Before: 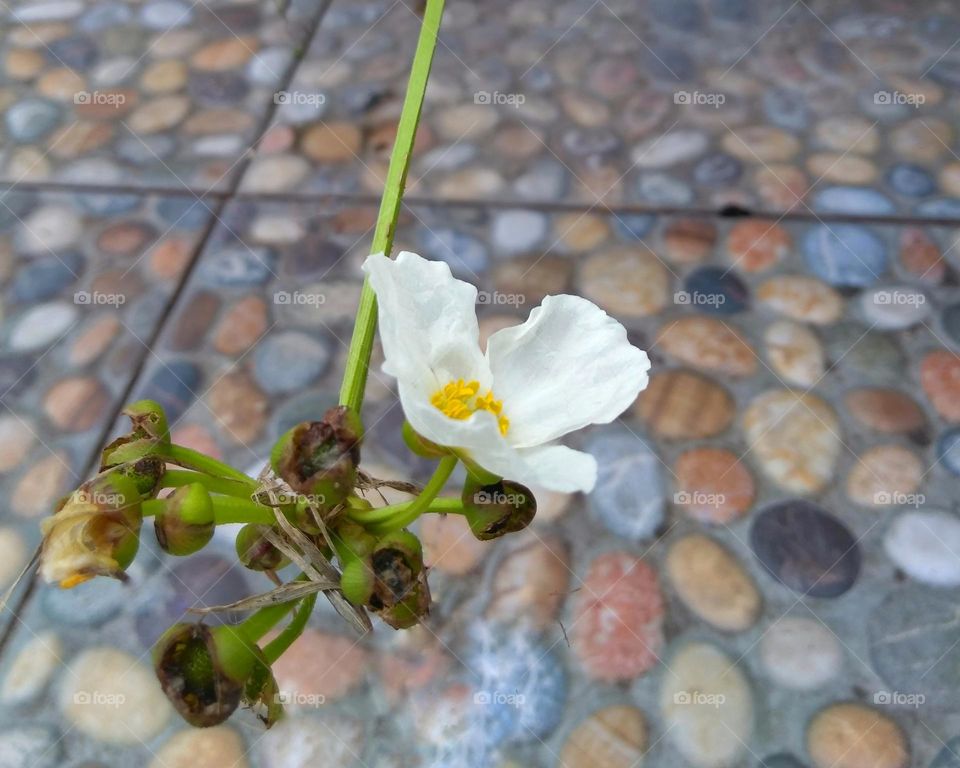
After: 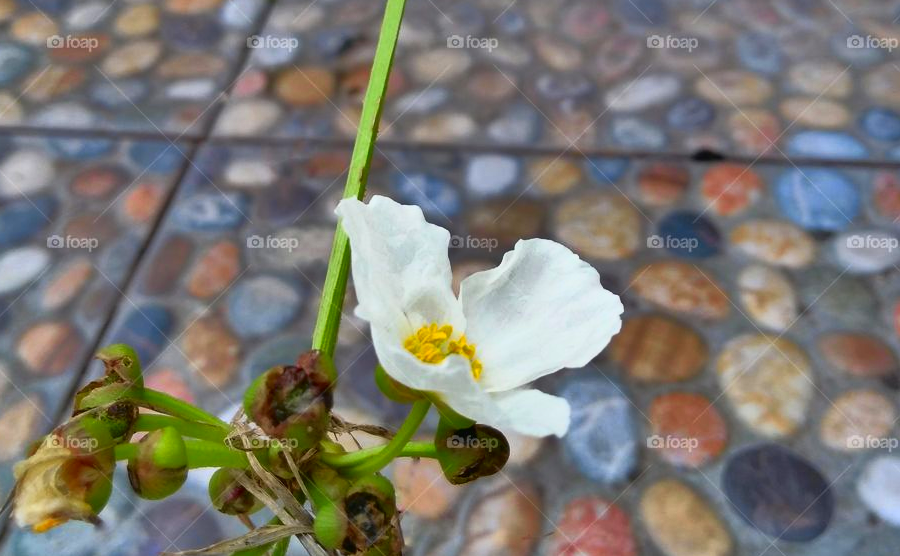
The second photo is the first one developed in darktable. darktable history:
shadows and highlights: radius 122.83, shadows 98.31, white point adjustment -3.08, highlights -99.84, soften with gaussian
crop: left 2.824%, top 7.326%, right 3.323%, bottom 20.157%
tone curve: curves: ch0 [(0, 0.01) (0.037, 0.032) (0.131, 0.108) (0.275, 0.286) (0.483, 0.517) (0.61, 0.661) (0.697, 0.768) (0.797, 0.876) (0.888, 0.952) (0.997, 0.995)]; ch1 [(0, 0) (0.312, 0.262) (0.425, 0.402) (0.5, 0.5) (0.527, 0.532) (0.556, 0.585) (0.683, 0.706) (0.746, 0.77) (1, 1)]; ch2 [(0, 0) (0.223, 0.185) (0.333, 0.284) (0.432, 0.4) (0.502, 0.502) (0.525, 0.527) (0.545, 0.564) (0.587, 0.613) (0.636, 0.654) (0.711, 0.729) (0.845, 0.855) (0.998, 0.977)], color space Lab, independent channels, preserve colors none
